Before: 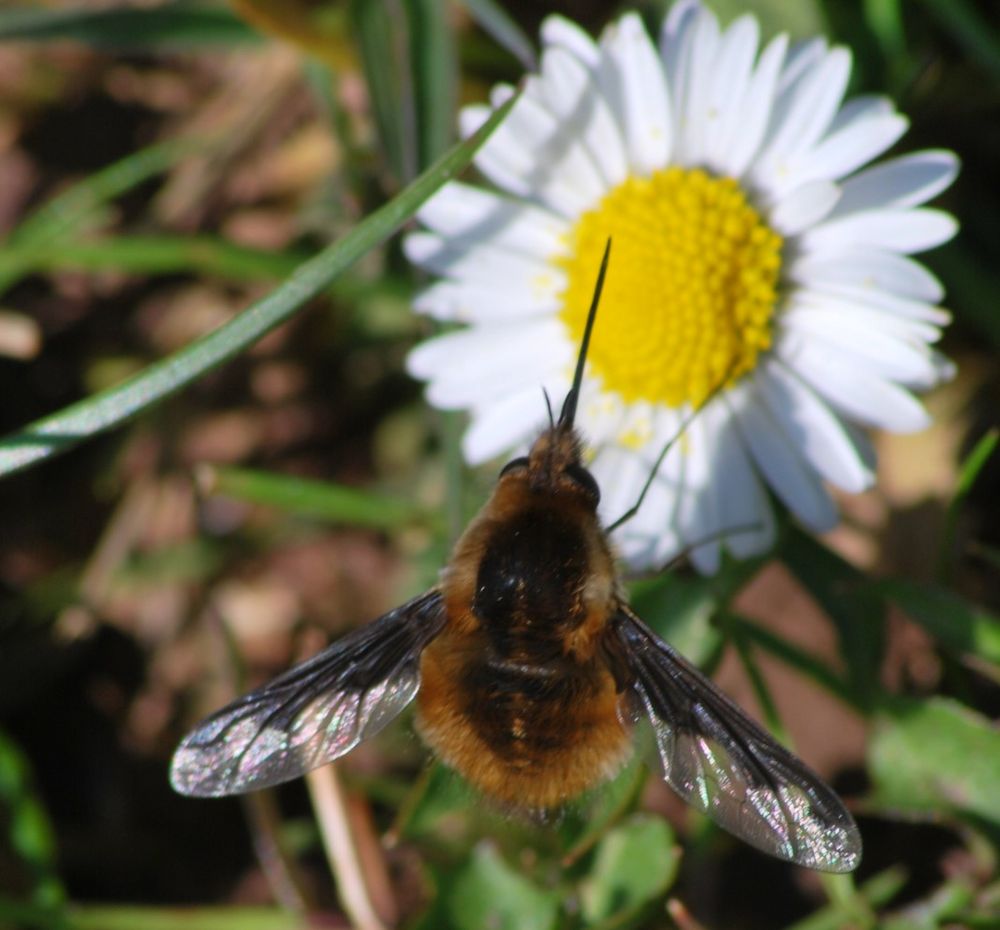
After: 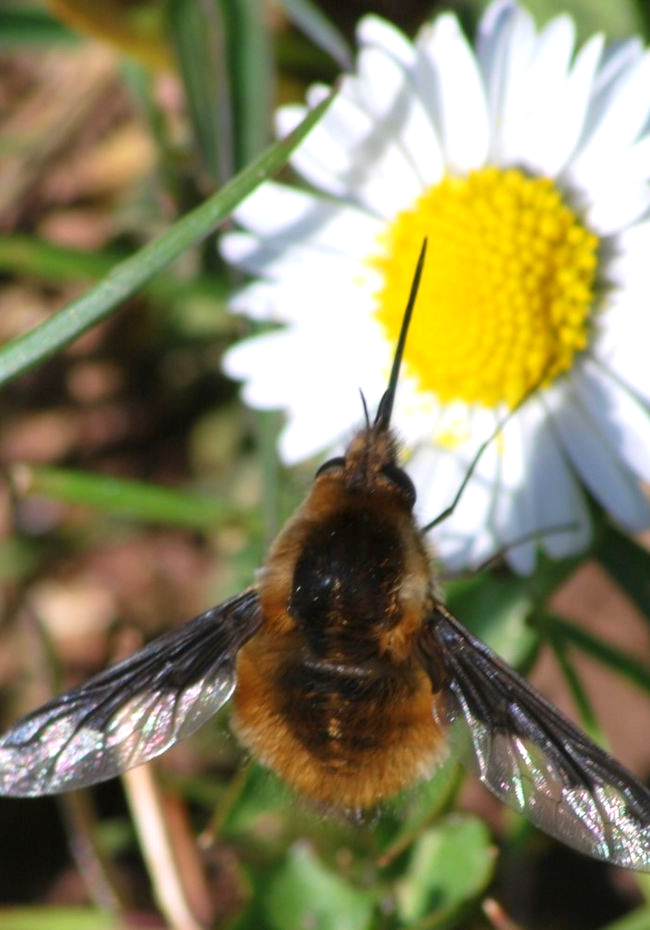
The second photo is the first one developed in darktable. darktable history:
exposure: black level correction 0.001, exposure 0.498 EV, compensate highlight preservation false
crop and rotate: left 18.497%, right 16.42%
